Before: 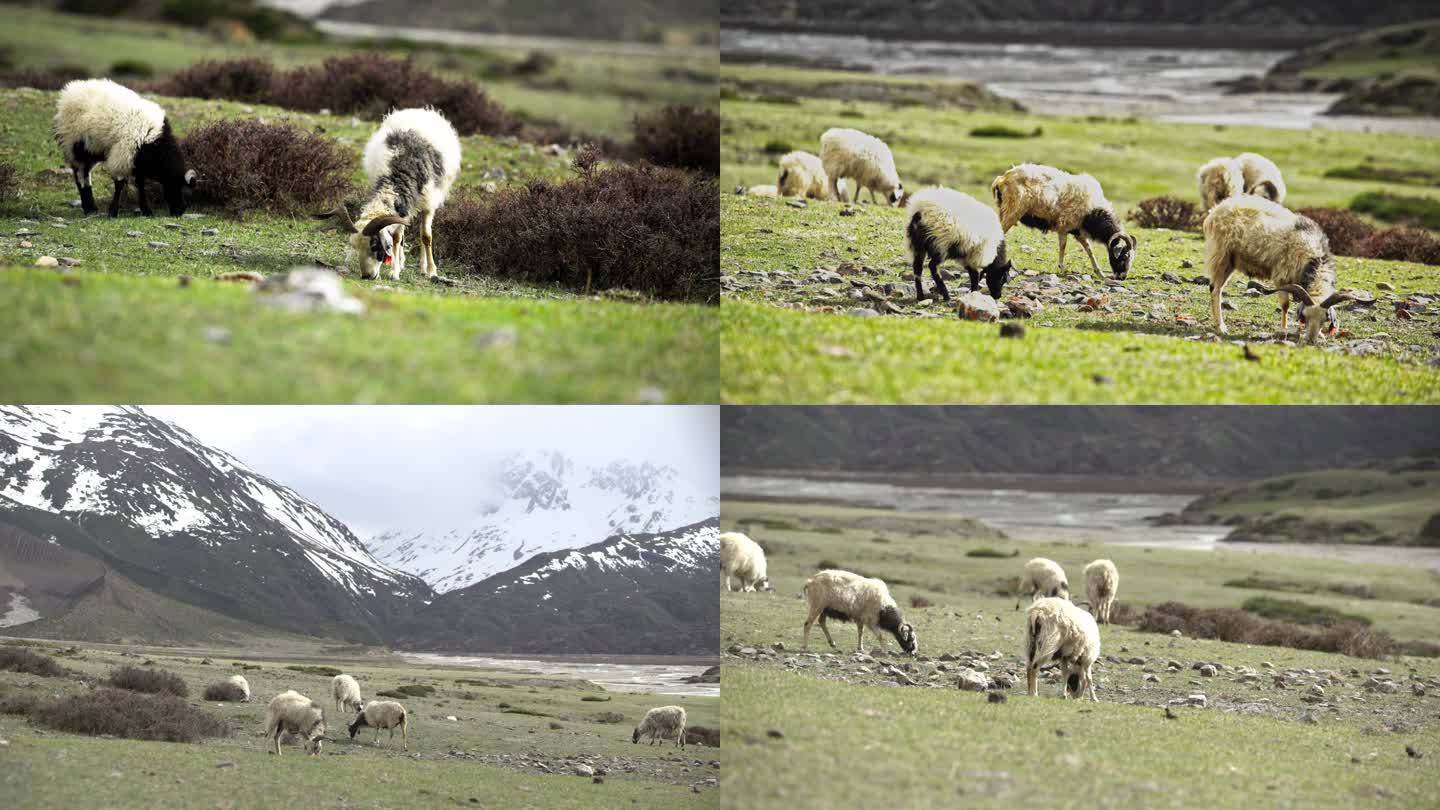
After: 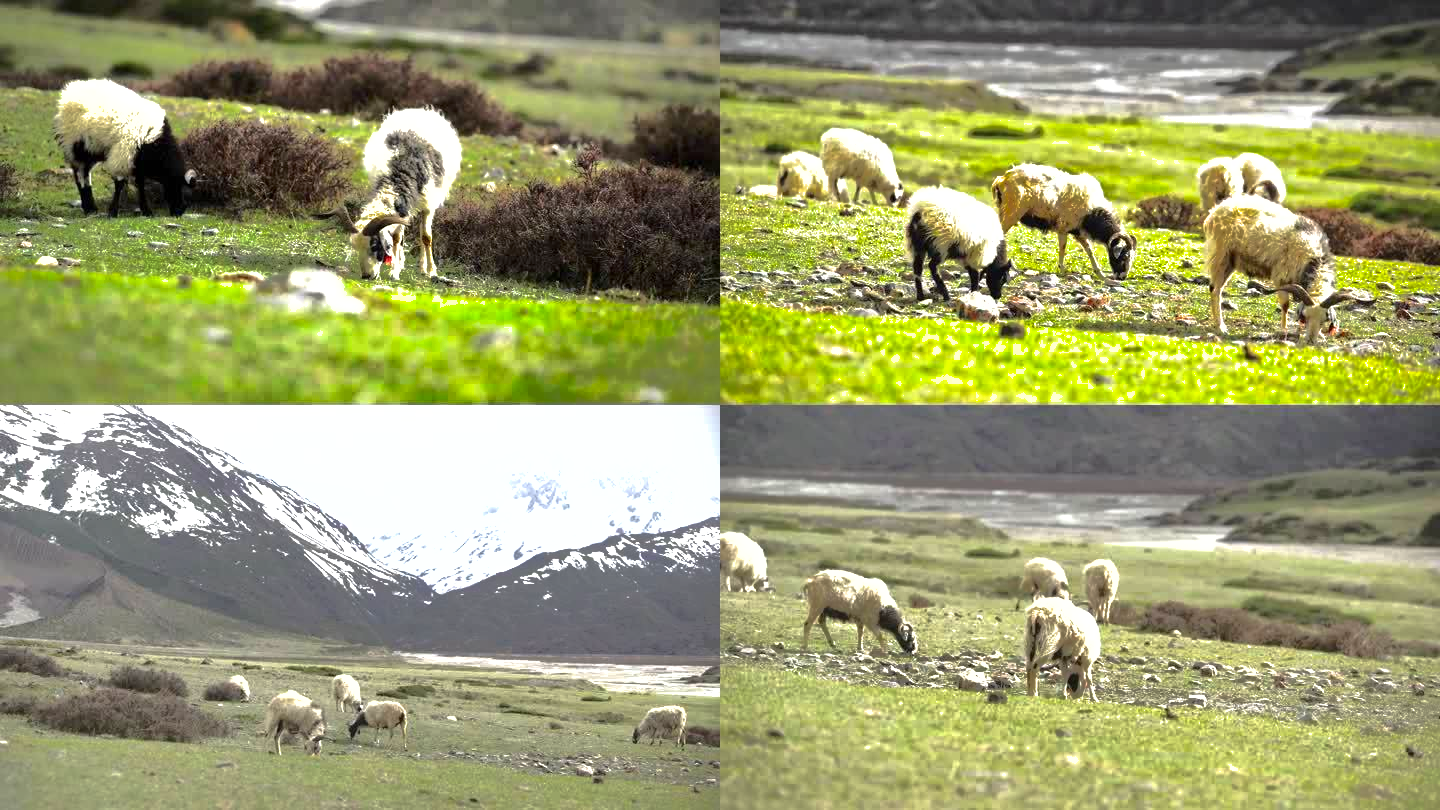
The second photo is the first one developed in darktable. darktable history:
contrast brightness saturation: contrast 0.164, saturation 0.31
shadows and highlights: shadows 25.07, highlights -70.09
exposure: exposure 0.779 EV, compensate highlight preservation false
color correction: highlights b* 0.056, saturation 0.817
